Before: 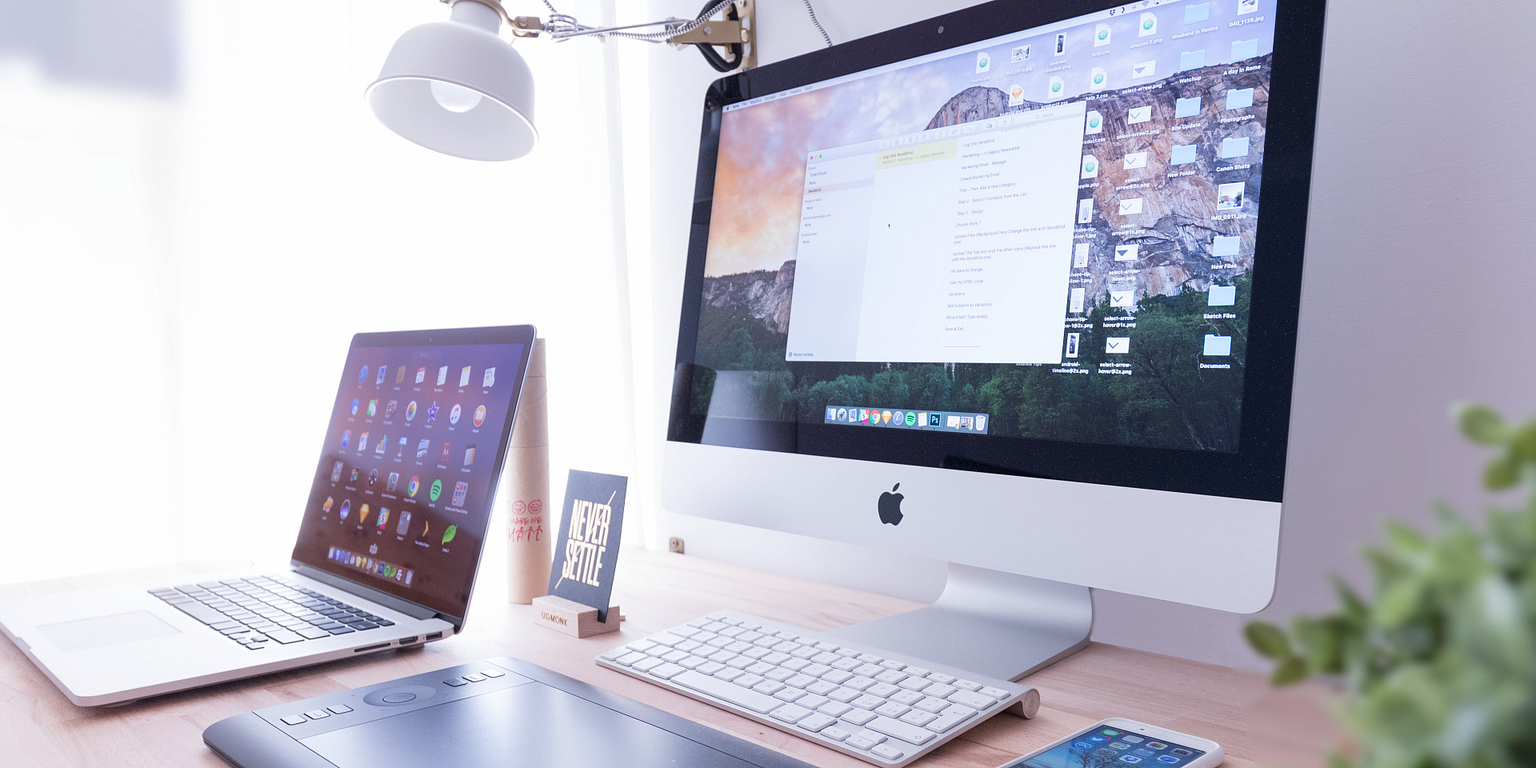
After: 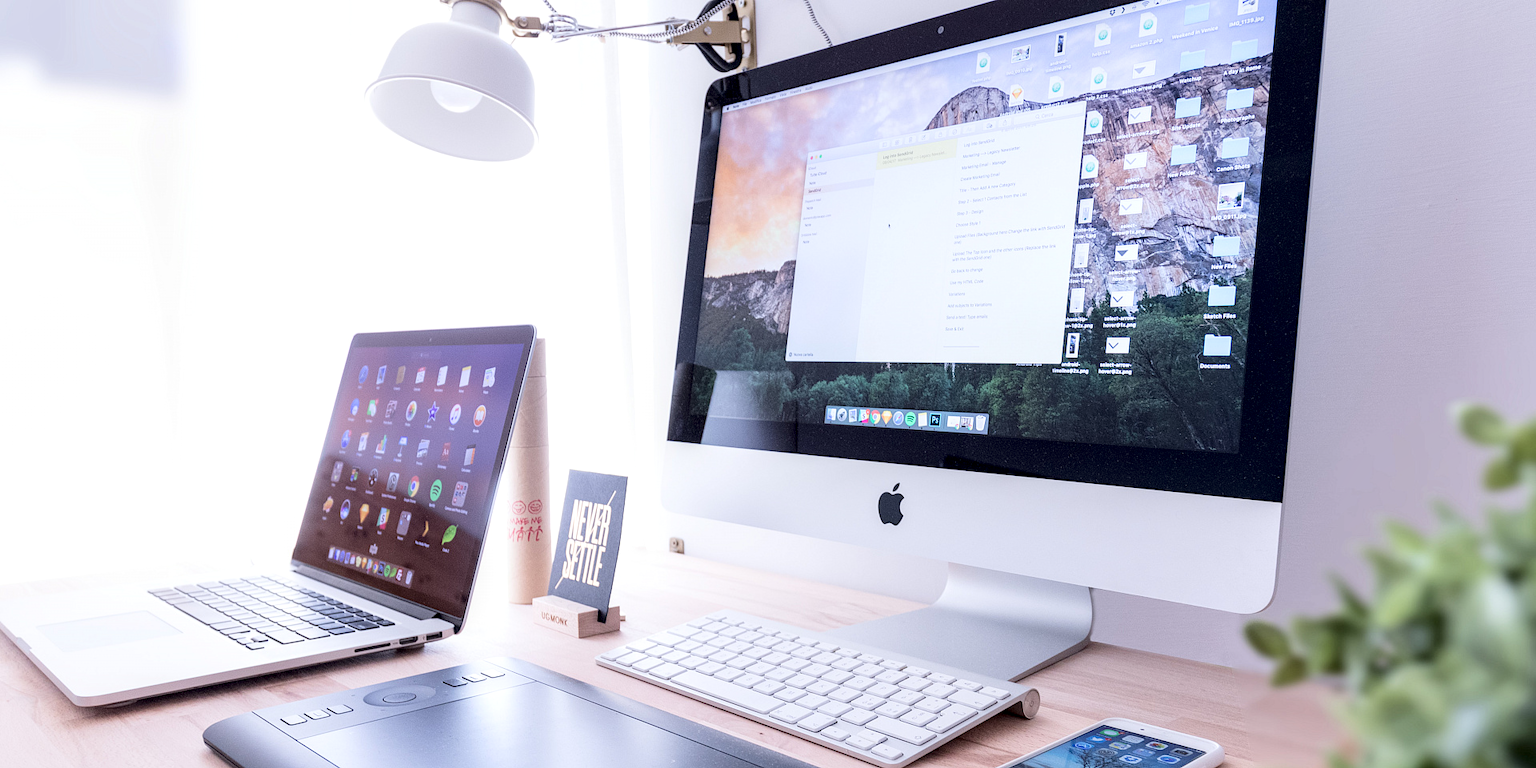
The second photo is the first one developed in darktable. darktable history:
local contrast: highlights 27%, shadows 78%, midtone range 0.748
tone curve: curves: ch0 [(0, 0) (0.004, 0.001) (0.133, 0.112) (0.325, 0.362) (0.832, 0.893) (1, 1)], color space Lab, independent channels, preserve colors none
